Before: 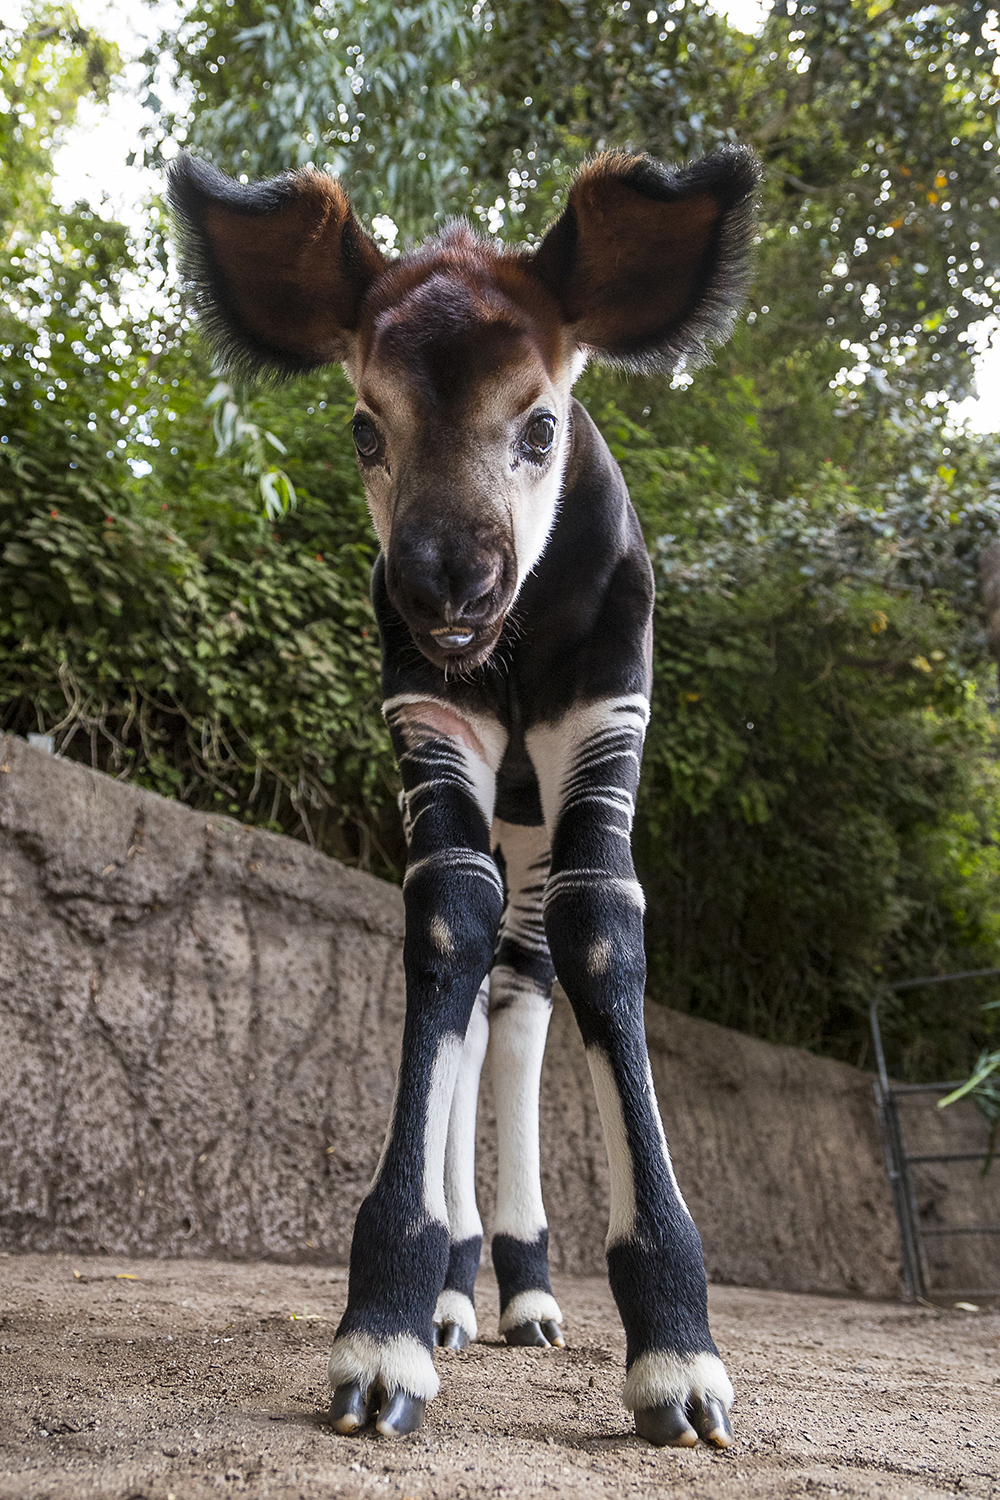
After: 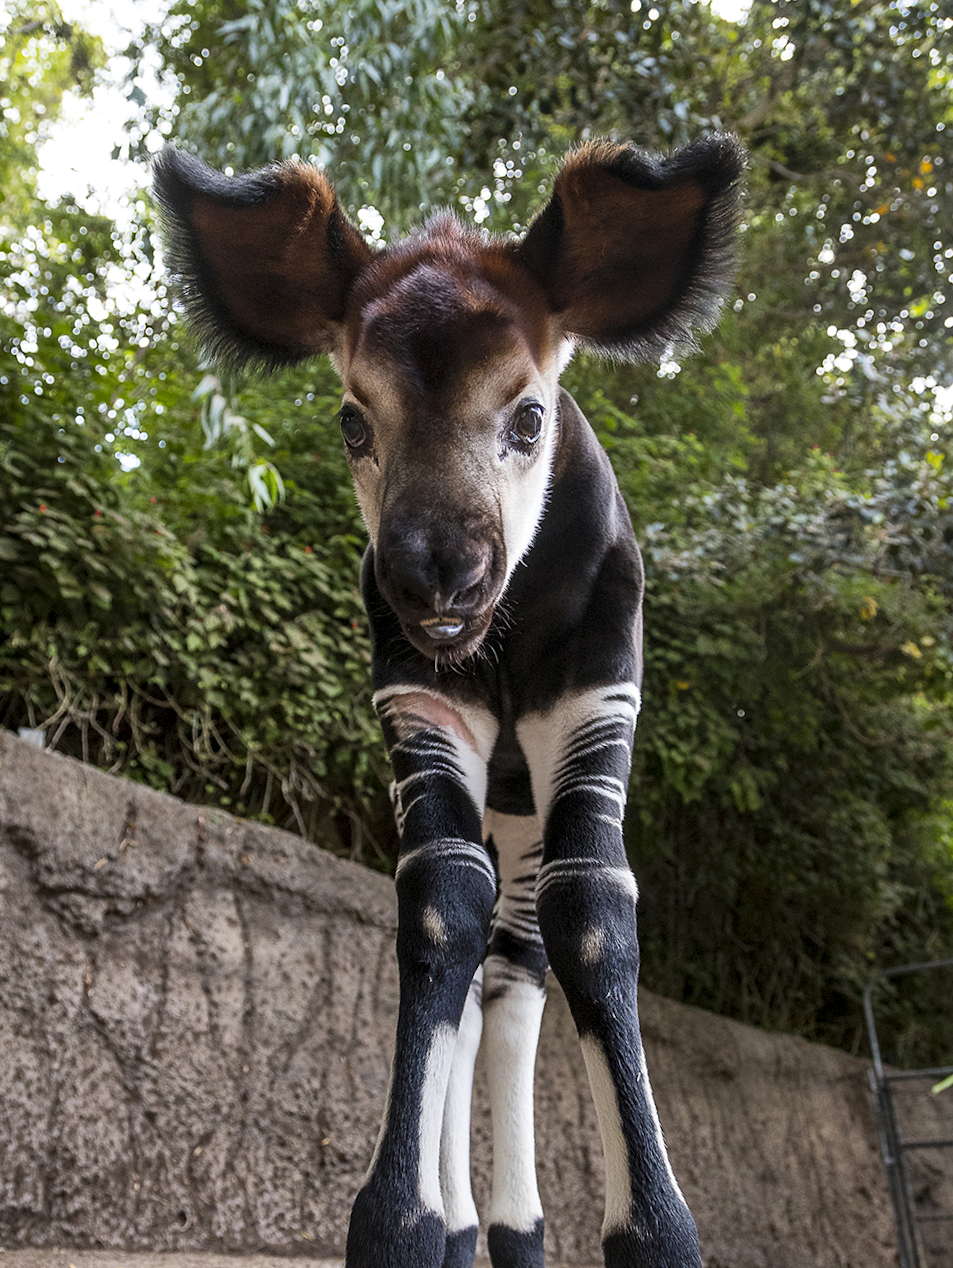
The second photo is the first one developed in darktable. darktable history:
crop and rotate: angle 0.566°, left 0.243%, right 2.997%, bottom 14.21%
local contrast: mode bilateral grid, contrast 20, coarseness 50, detail 119%, midtone range 0.2
